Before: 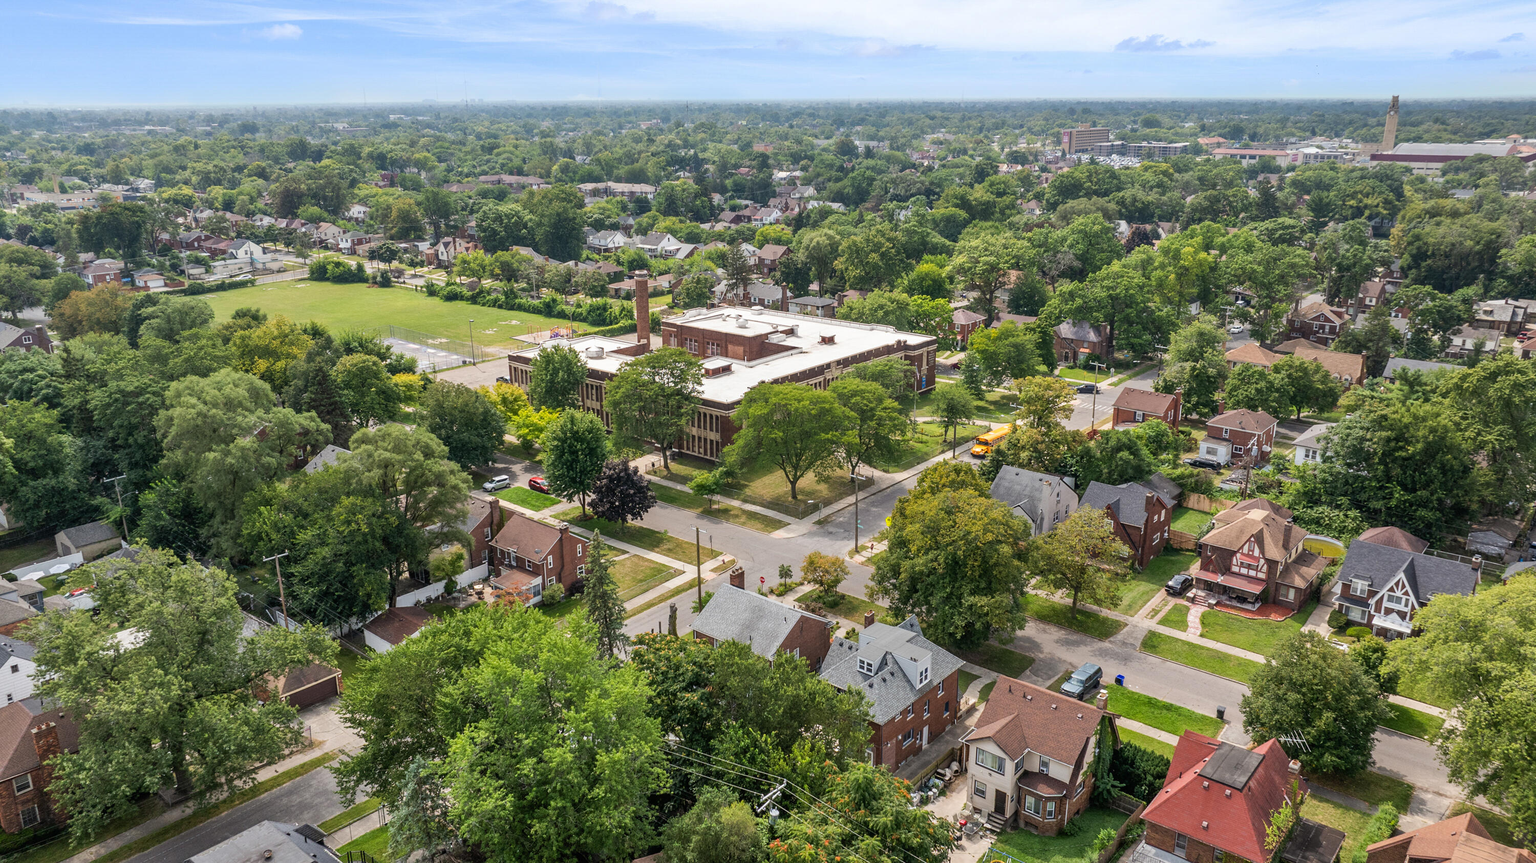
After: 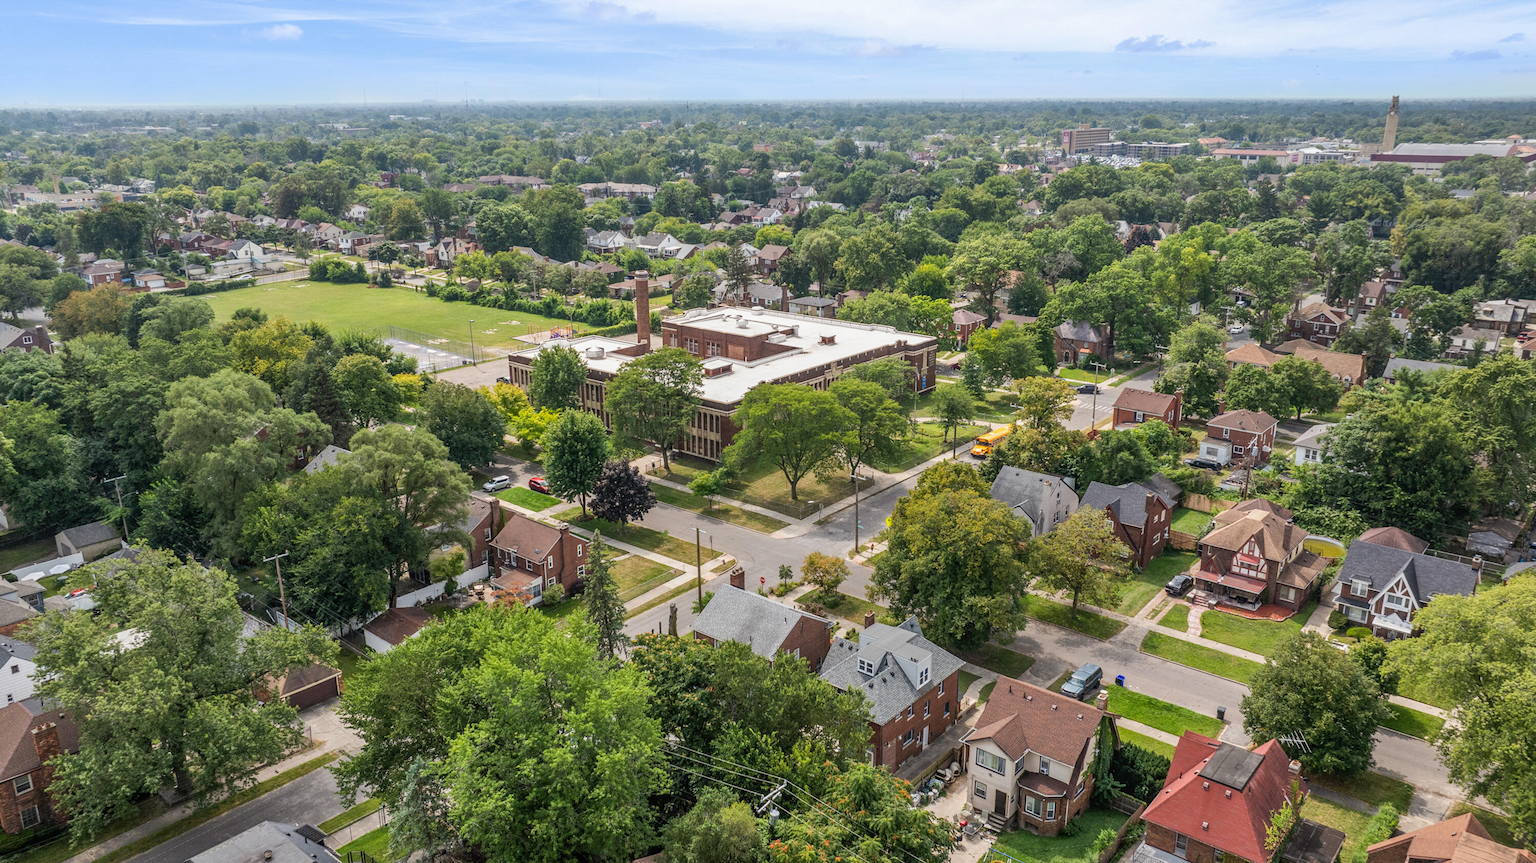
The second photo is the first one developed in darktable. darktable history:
local contrast: detail 109%
